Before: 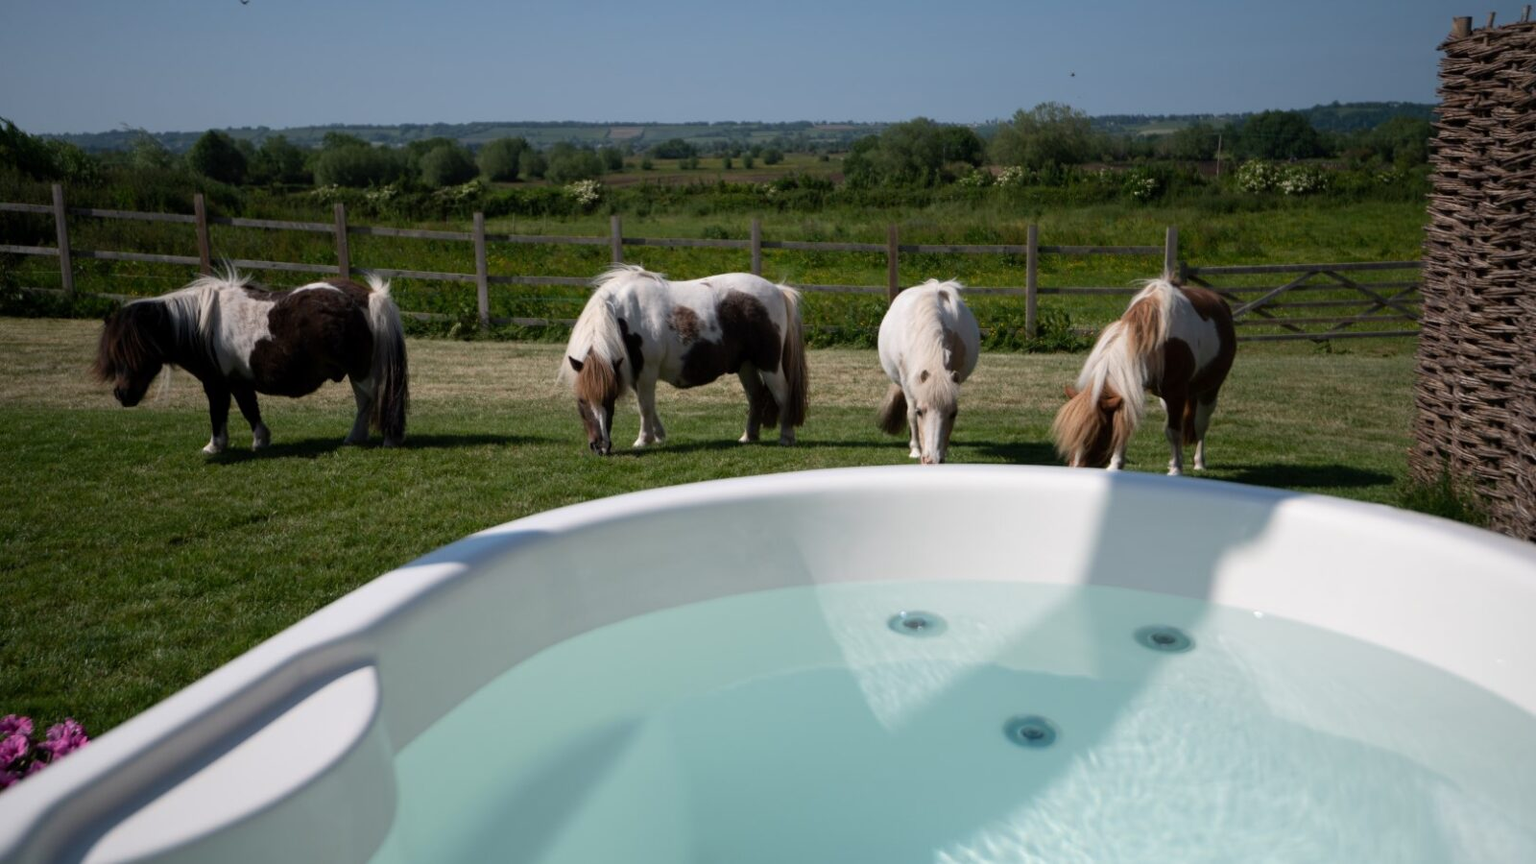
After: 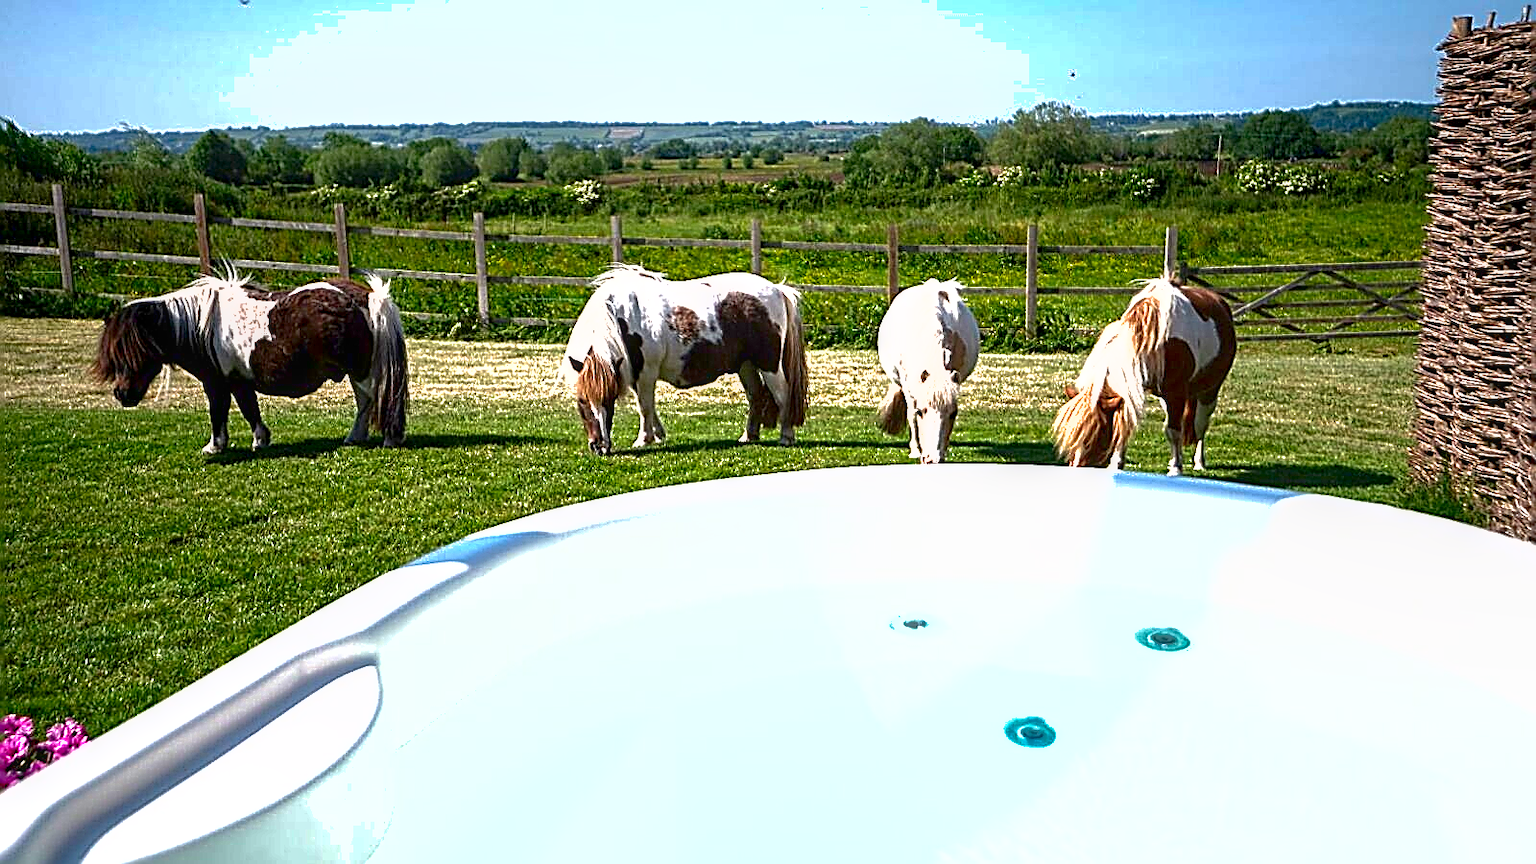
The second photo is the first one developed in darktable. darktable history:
shadows and highlights: on, module defaults
exposure: exposure 2.003 EV, compensate highlight preservation false
sharpen: amount 2
contrast brightness saturation: brightness -0.25, saturation 0.2
local contrast: on, module defaults
